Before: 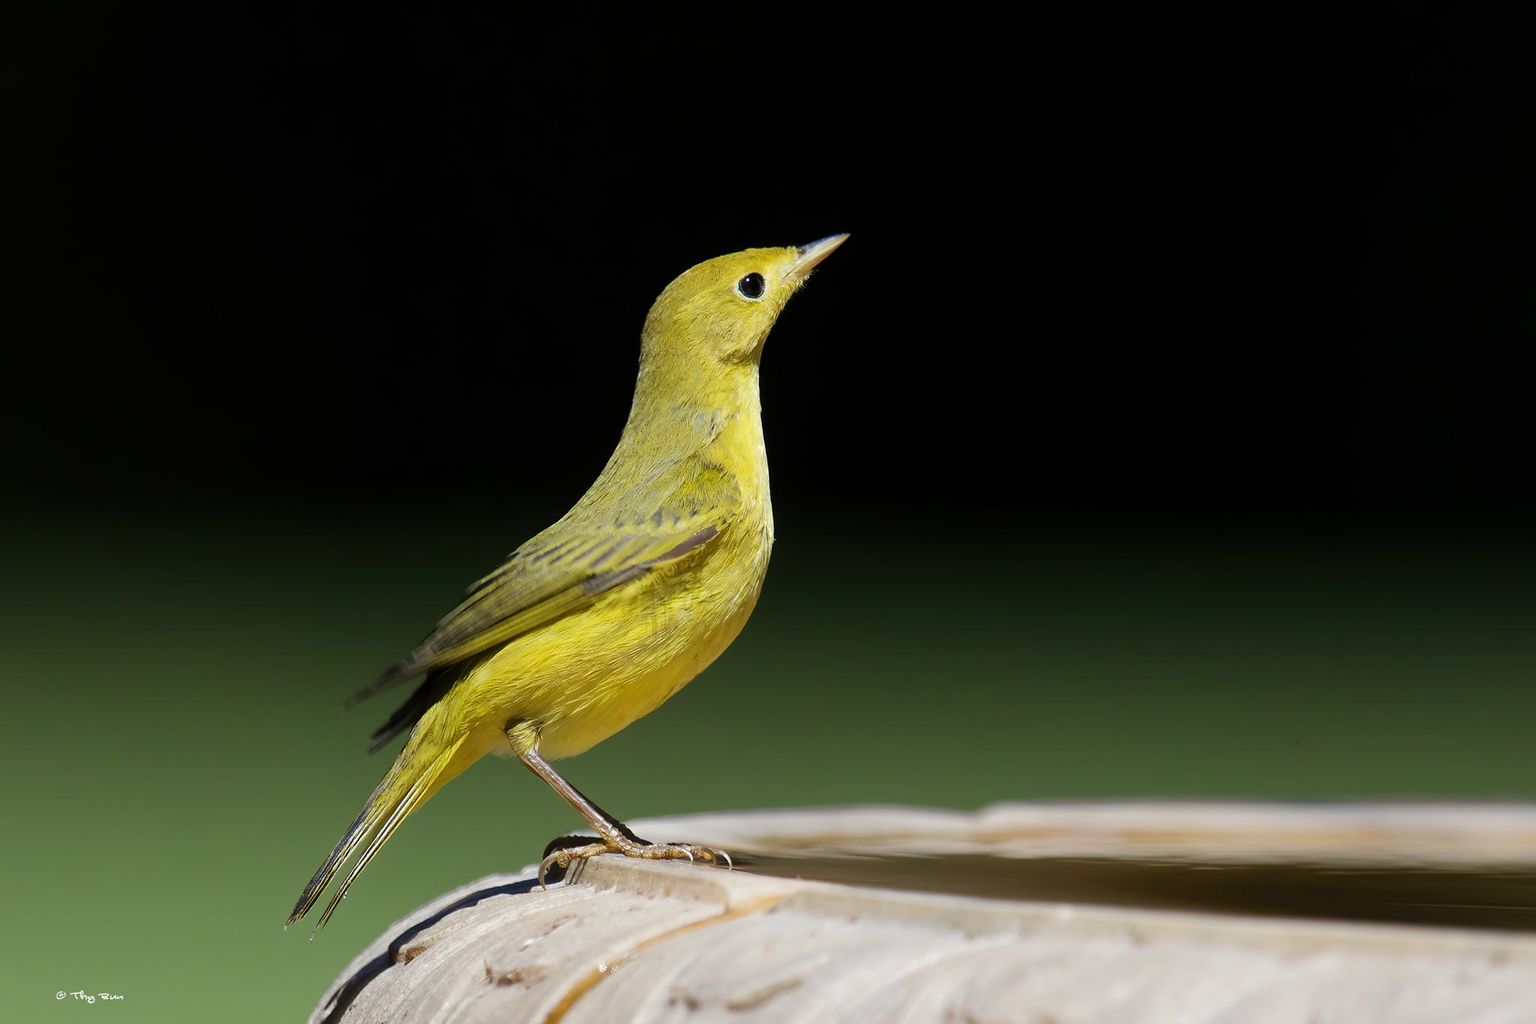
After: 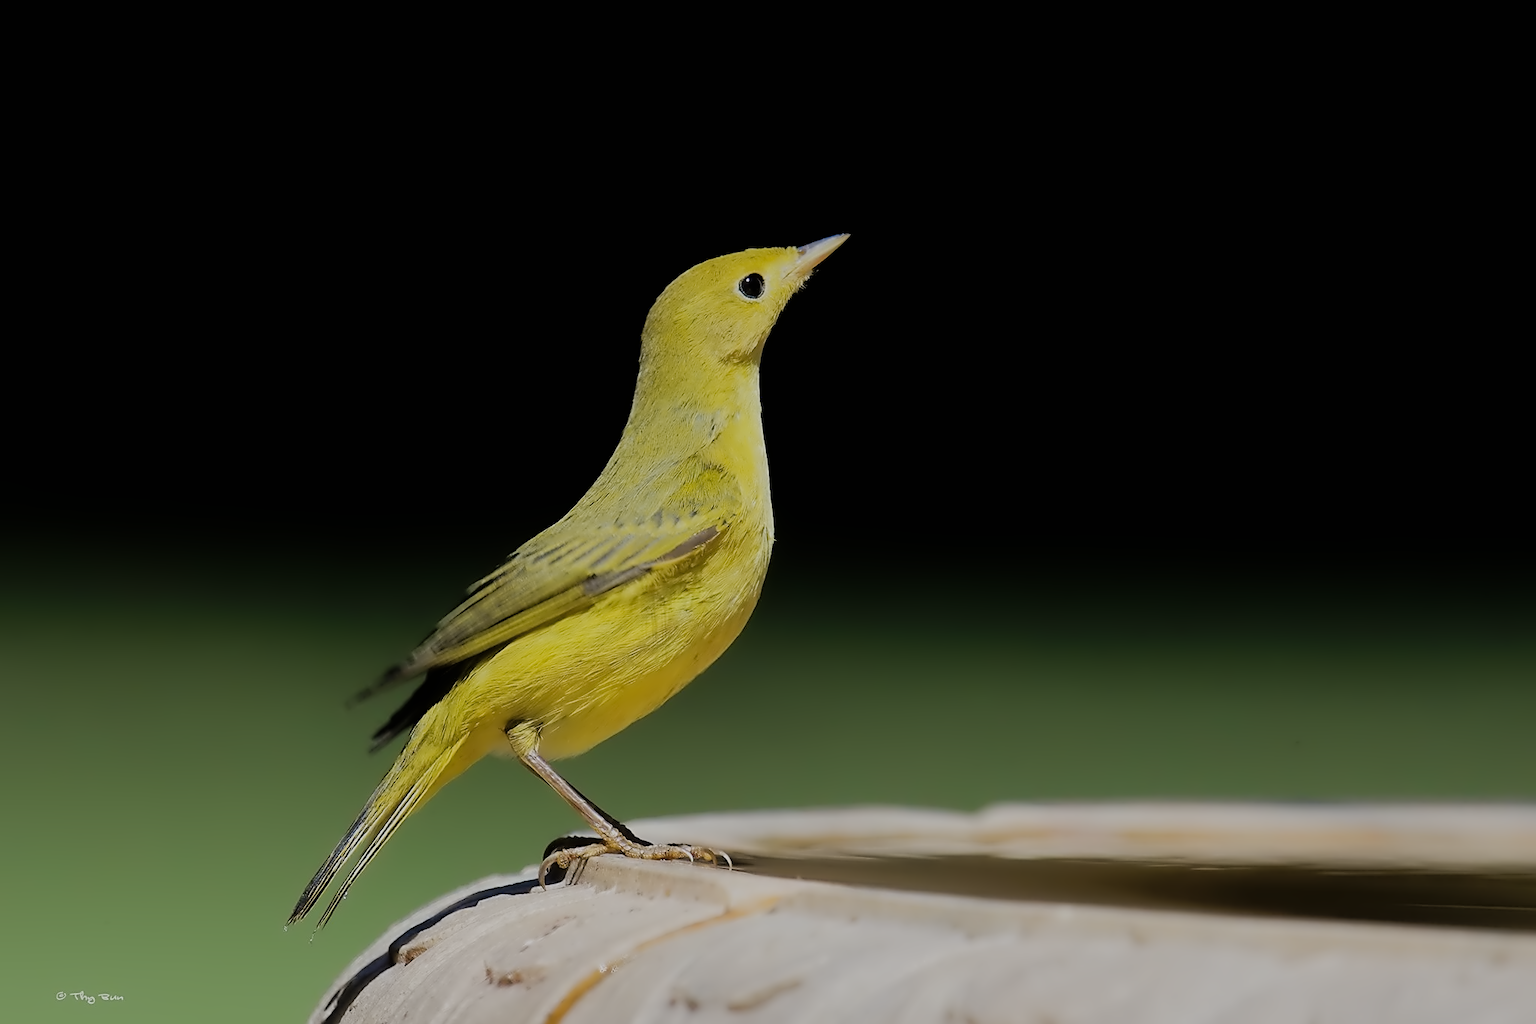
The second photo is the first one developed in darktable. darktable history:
sharpen: on, module defaults
filmic rgb: black relative exposure -7.09 EV, white relative exposure 5.39 EV, hardness 3.03
shadows and highlights: on, module defaults
contrast equalizer: octaves 7, y [[0.5 ×6], [0.5 ×6], [0.5 ×6], [0, 0.033, 0.067, 0.1, 0.133, 0.167], [0, 0.05, 0.1, 0.15, 0.2, 0.25]]
